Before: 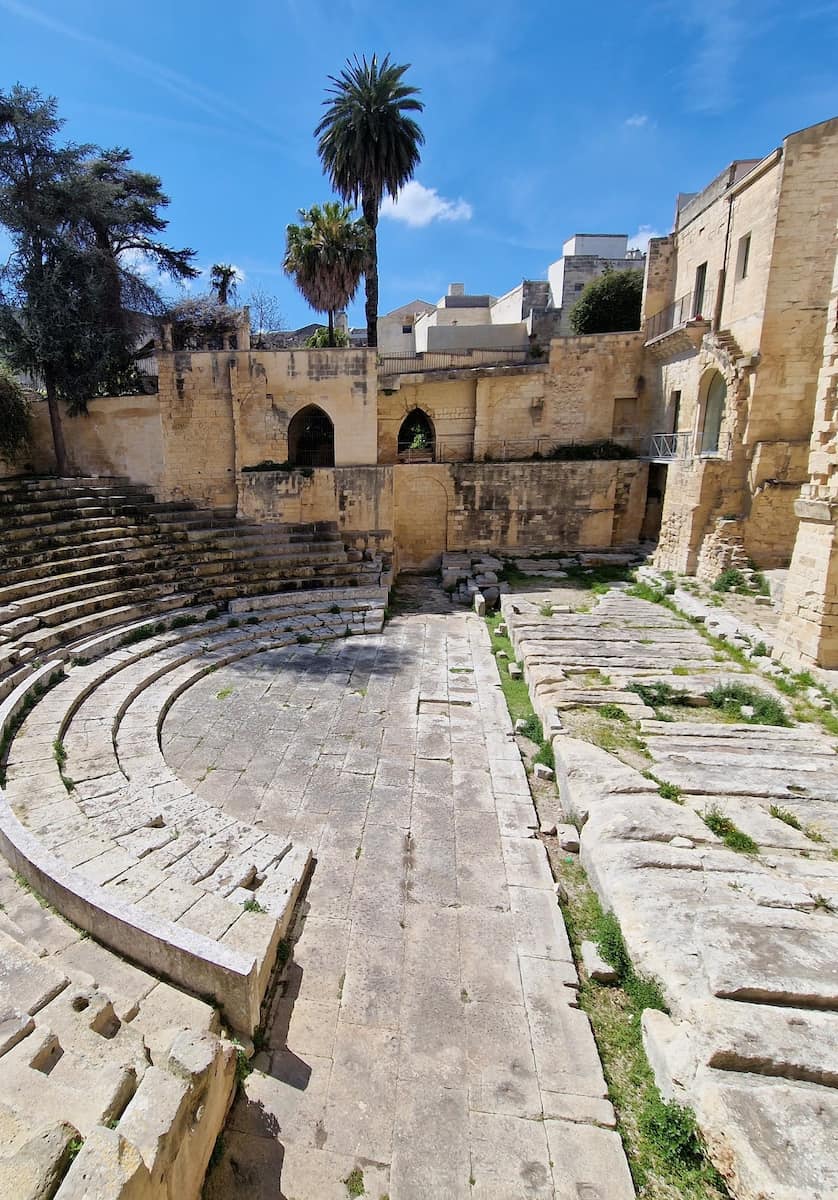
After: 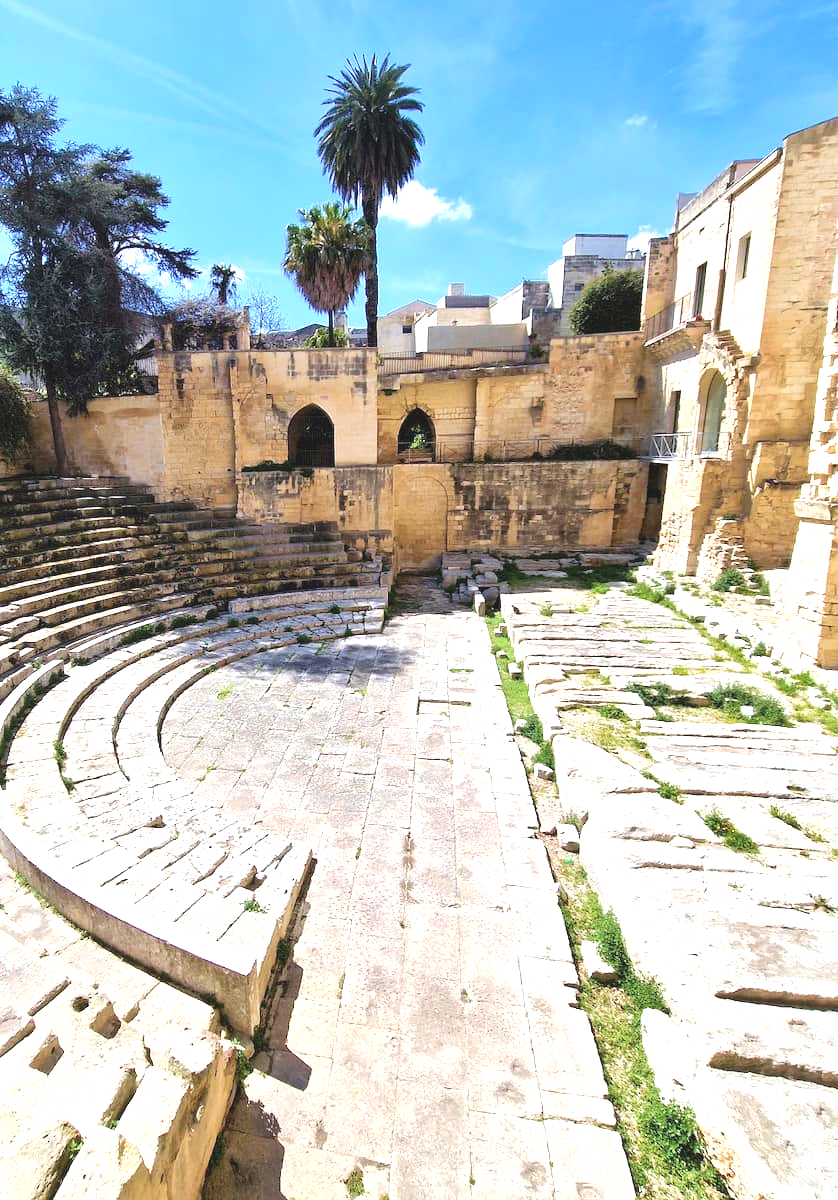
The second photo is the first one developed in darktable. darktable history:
exposure: black level correction -0.005, exposure 1.002 EV, compensate highlight preservation false
velvia: on, module defaults
